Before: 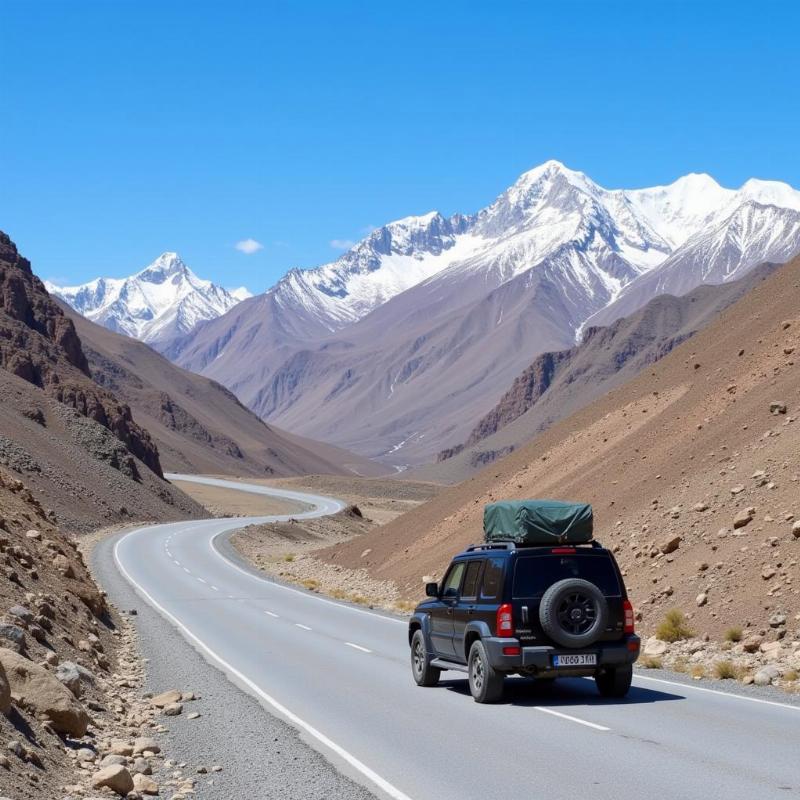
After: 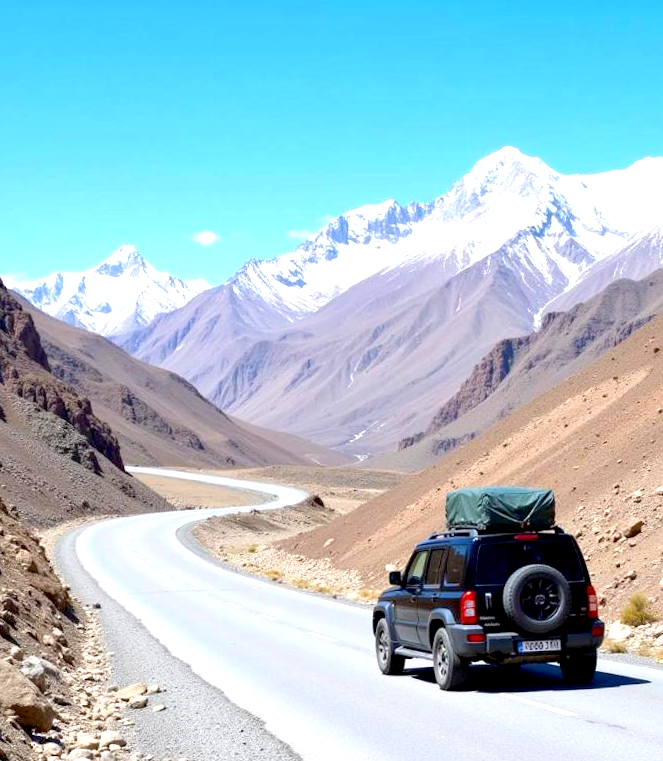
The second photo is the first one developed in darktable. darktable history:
crop and rotate: angle 1°, left 4.281%, top 0.642%, right 11.383%, bottom 2.486%
exposure: black level correction 0.008, exposure 0.979 EV, compensate highlight preservation false
